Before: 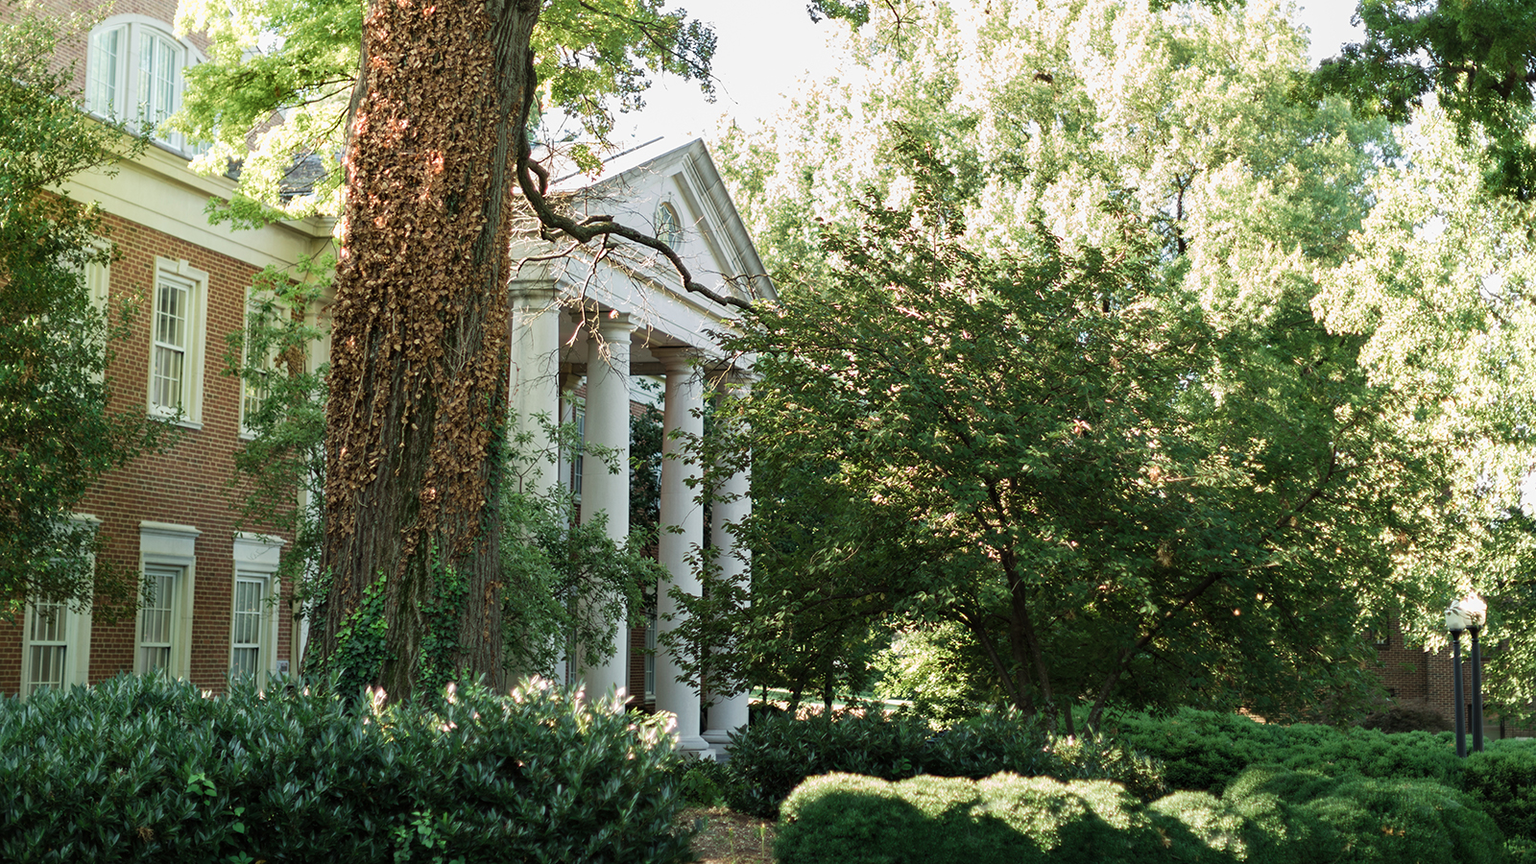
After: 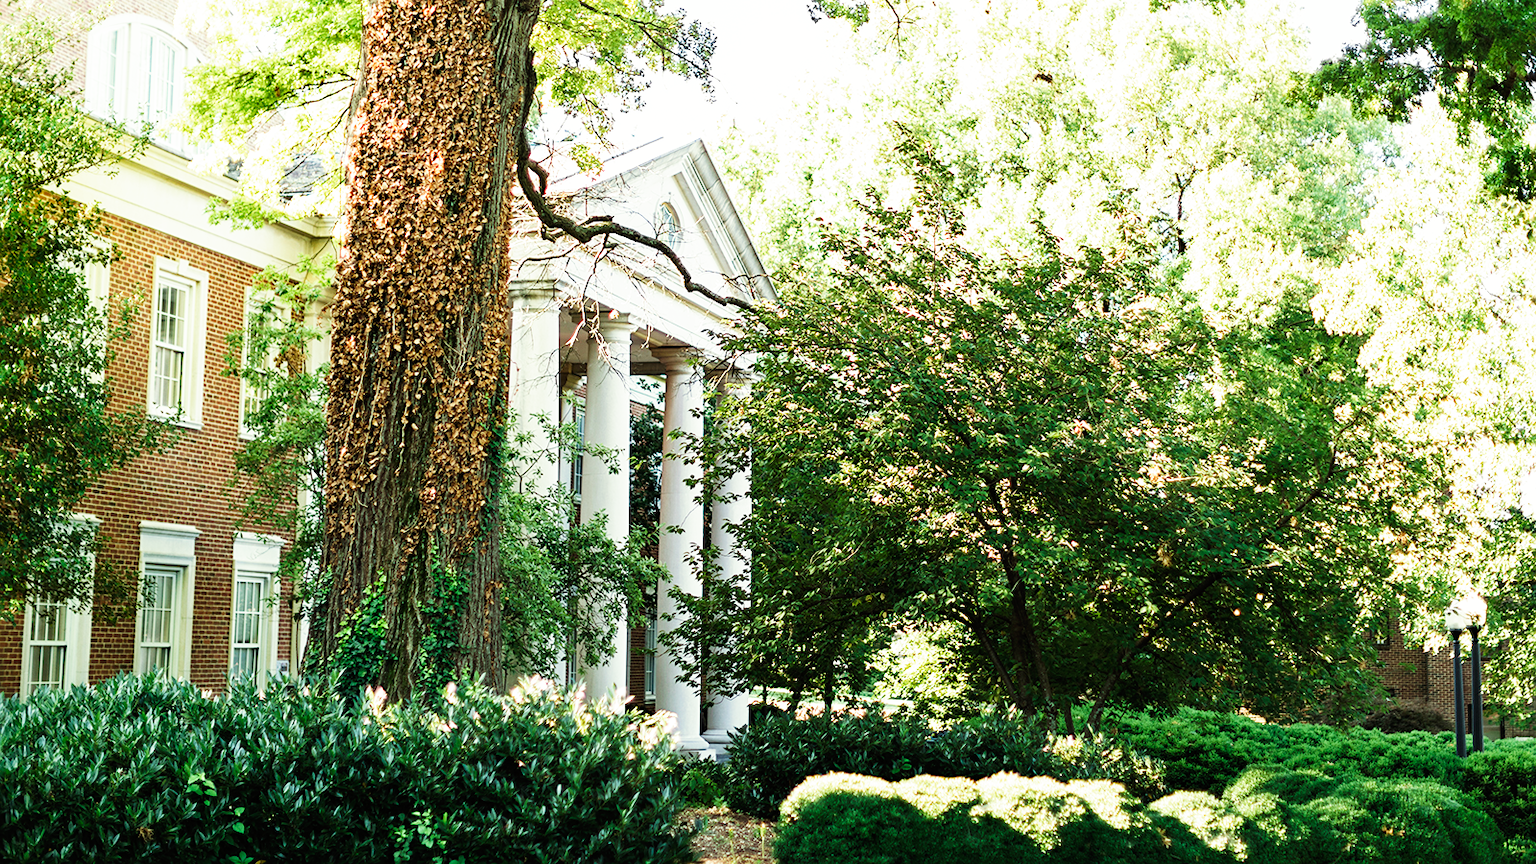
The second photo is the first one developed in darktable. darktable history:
sharpen: amount 0.2
split-toning: shadows › saturation 0.61, highlights › saturation 0.58, balance -28.74, compress 87.36%
base curve: curves: ch0 [(0, 0) (0.007, 0.004) (0.027, 0.03) (0.046, 0.07) (0.207, 0.54) (0.442, 0.872) (0.673, 0.972) (1, 1)], preserve colors none
